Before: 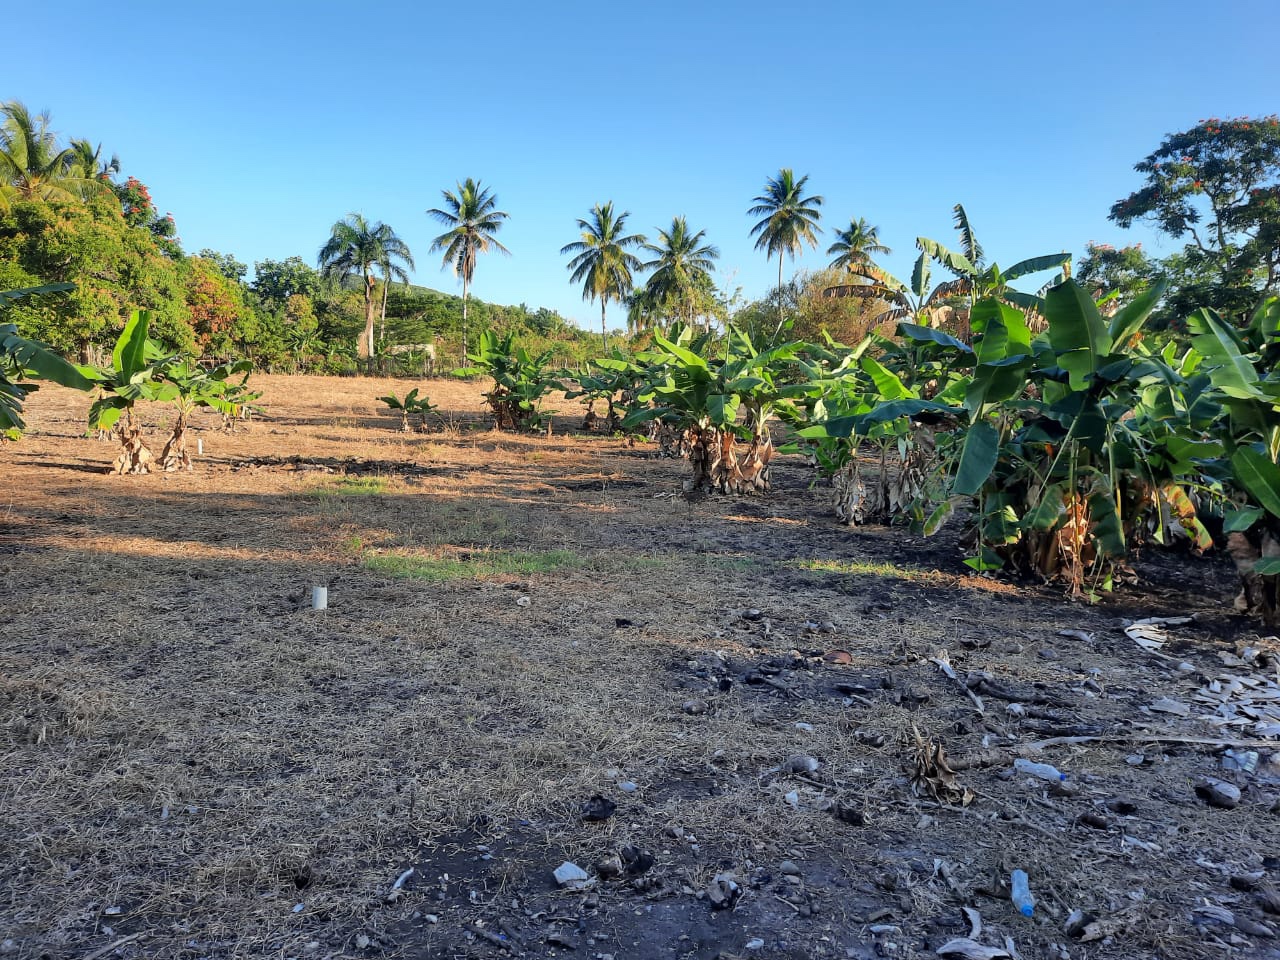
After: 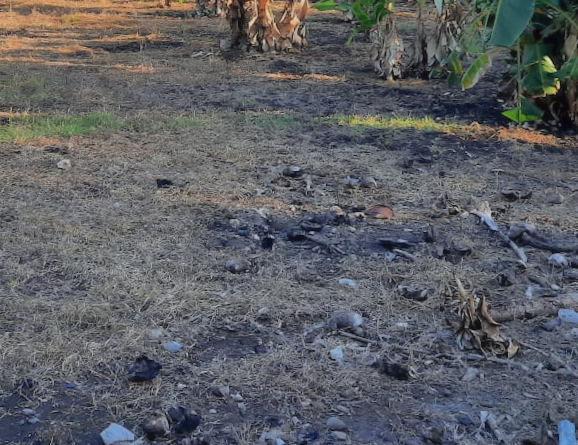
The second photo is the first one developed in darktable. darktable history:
crop: left 35.976%, top 45.819%, right 18.162%, bottom 5.807%
contrast equalizer: octaves 7, y [[0.502, 0.505, 0.512, 0.529, 0.564, 0.588], [0.5 ×6], [0.502, 0.505, 0.512, 0.529, 0.564, 0.588], [0, 0.001, 0.001, 0.004, 0.008, 0.011], [0, 0.001, 0.001, 0.004, 0.008, 0.011]], mix -1
rotate and perspective: rotation -1.42°, crop left 0.016, crop right 0.984, crop top 0.035, crop bottom 0.965
shadows and highlights: on, module defaults
